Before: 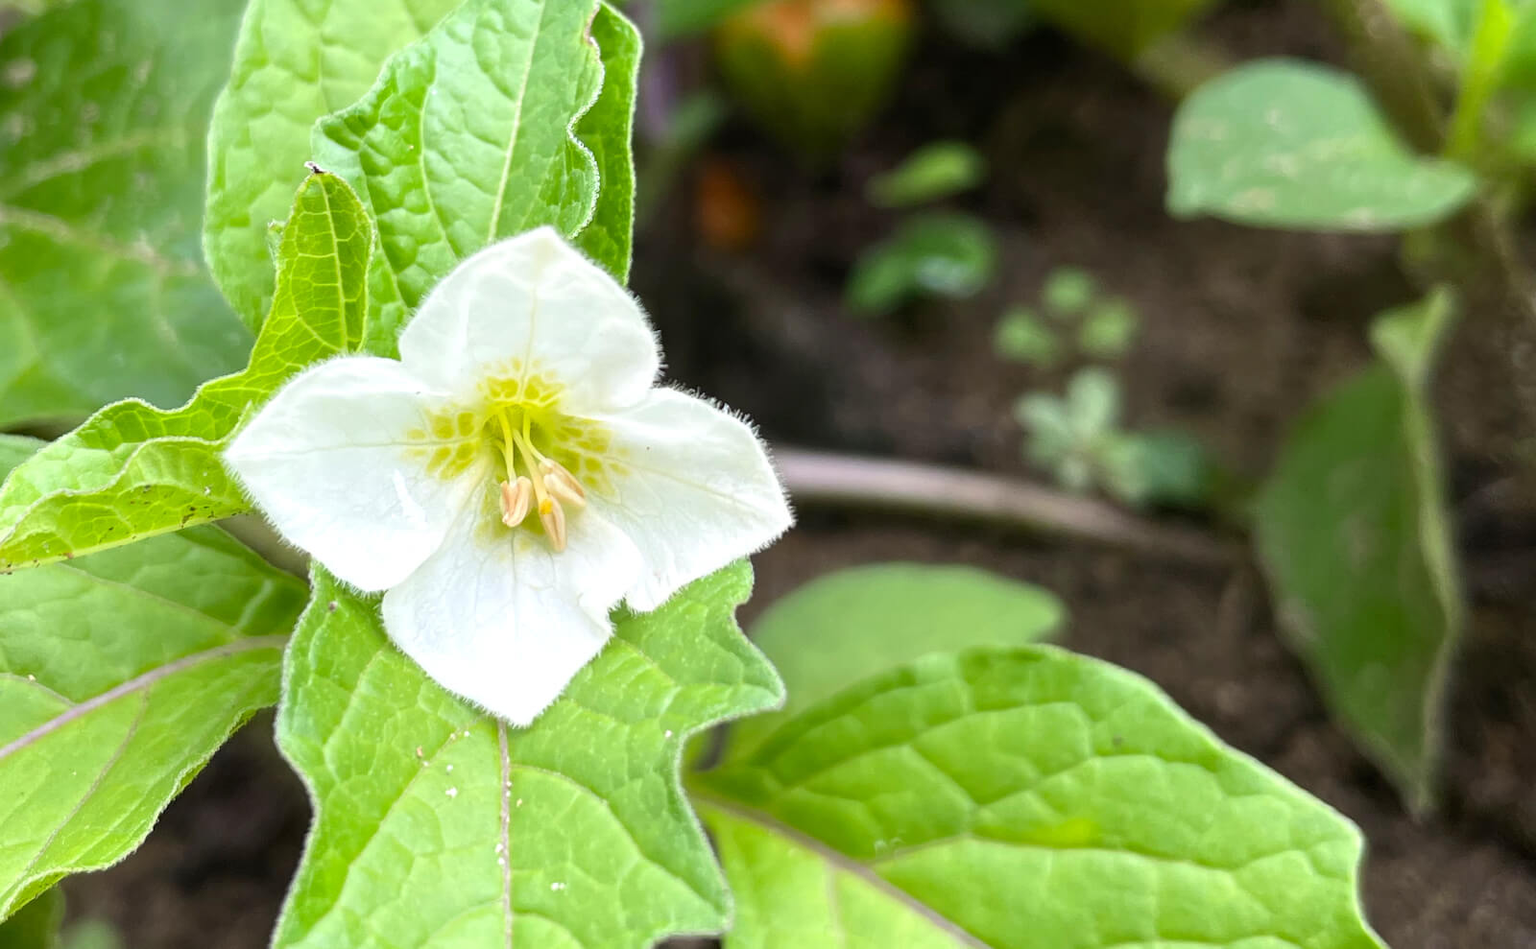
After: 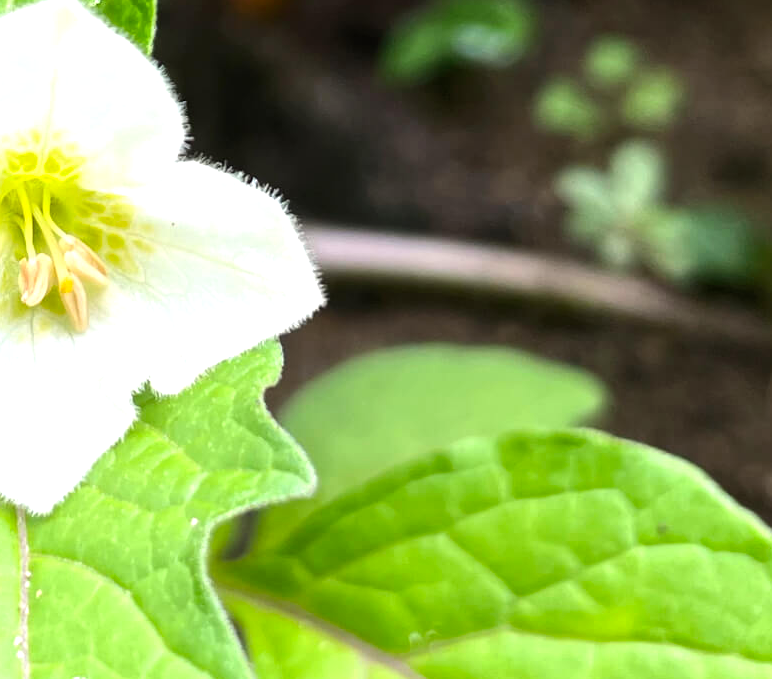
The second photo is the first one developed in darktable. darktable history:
crop: left 31.379%, top 24.658%, right 20.326%, bottom 6.628%
contrast brightness saturation: saturation 0.1
tone equalizer: -8 EV -0.417 EV, -7 EV -0.389 EV, -6 EV -0.333 EV, -5 EV -0.222 EV, -3 EV 0.222 EV, -2 EV 0.333 EV, -1 EV 0.389 EV, +0 EV 0.417 EV, edges refinement/feathering 500, mask exposure compensation -1.57 EV, preserve details no
